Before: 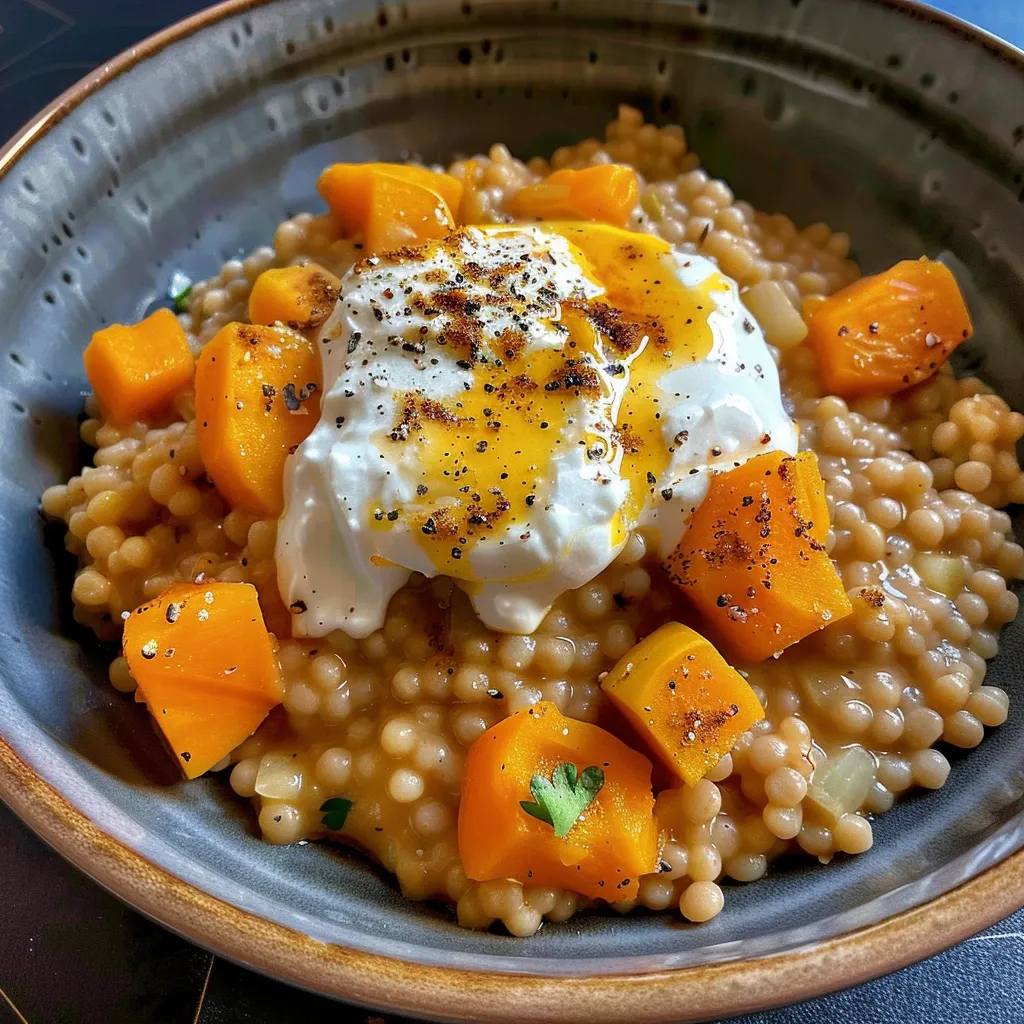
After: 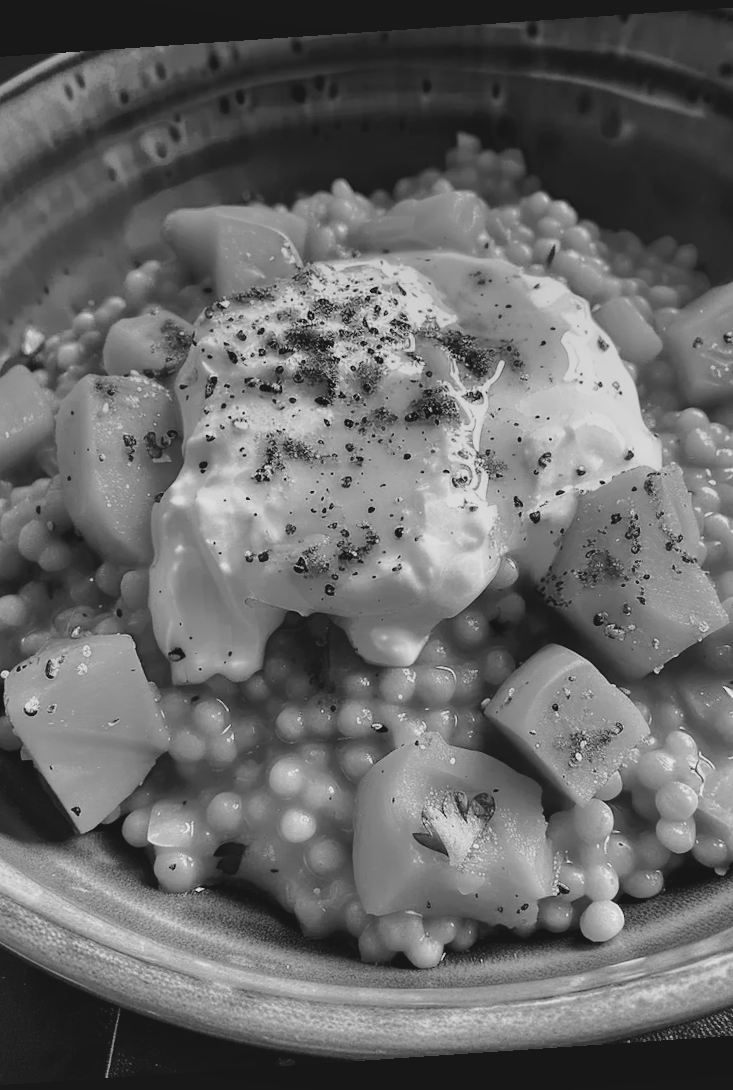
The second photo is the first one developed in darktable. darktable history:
crop: left 15.419%, right 17.914%
contrast brightness saturation: contrast -0.19, saturation 0.19
white balance: red 0.98, blue 1.034
monochrome: on, module defaults
rotate and perspective: rotation -4.2°, shear 0.006, automatic cropping off
graduated density: hue 238.83°, saturation 50%
tone curve: curves: ch0 [(0, 0) (0.234, 0.191) (0.48, 0.534) (0.608, 0.667) (0.725, 0.809) (0.864, 0.922) (1, 1)]; ch1 [(0, 0) (0.453, 0.43) (0.5, 0.5) (0.615, 0.649) (1, 1)]; ch2 [(0, 0) (0.5, 0.5) (0.586, 0.617) (1, 1)], color space Lab, independent channels, preserve colors none
shadows and highlights: shadows 32, highlights -32, soften with gaussian
